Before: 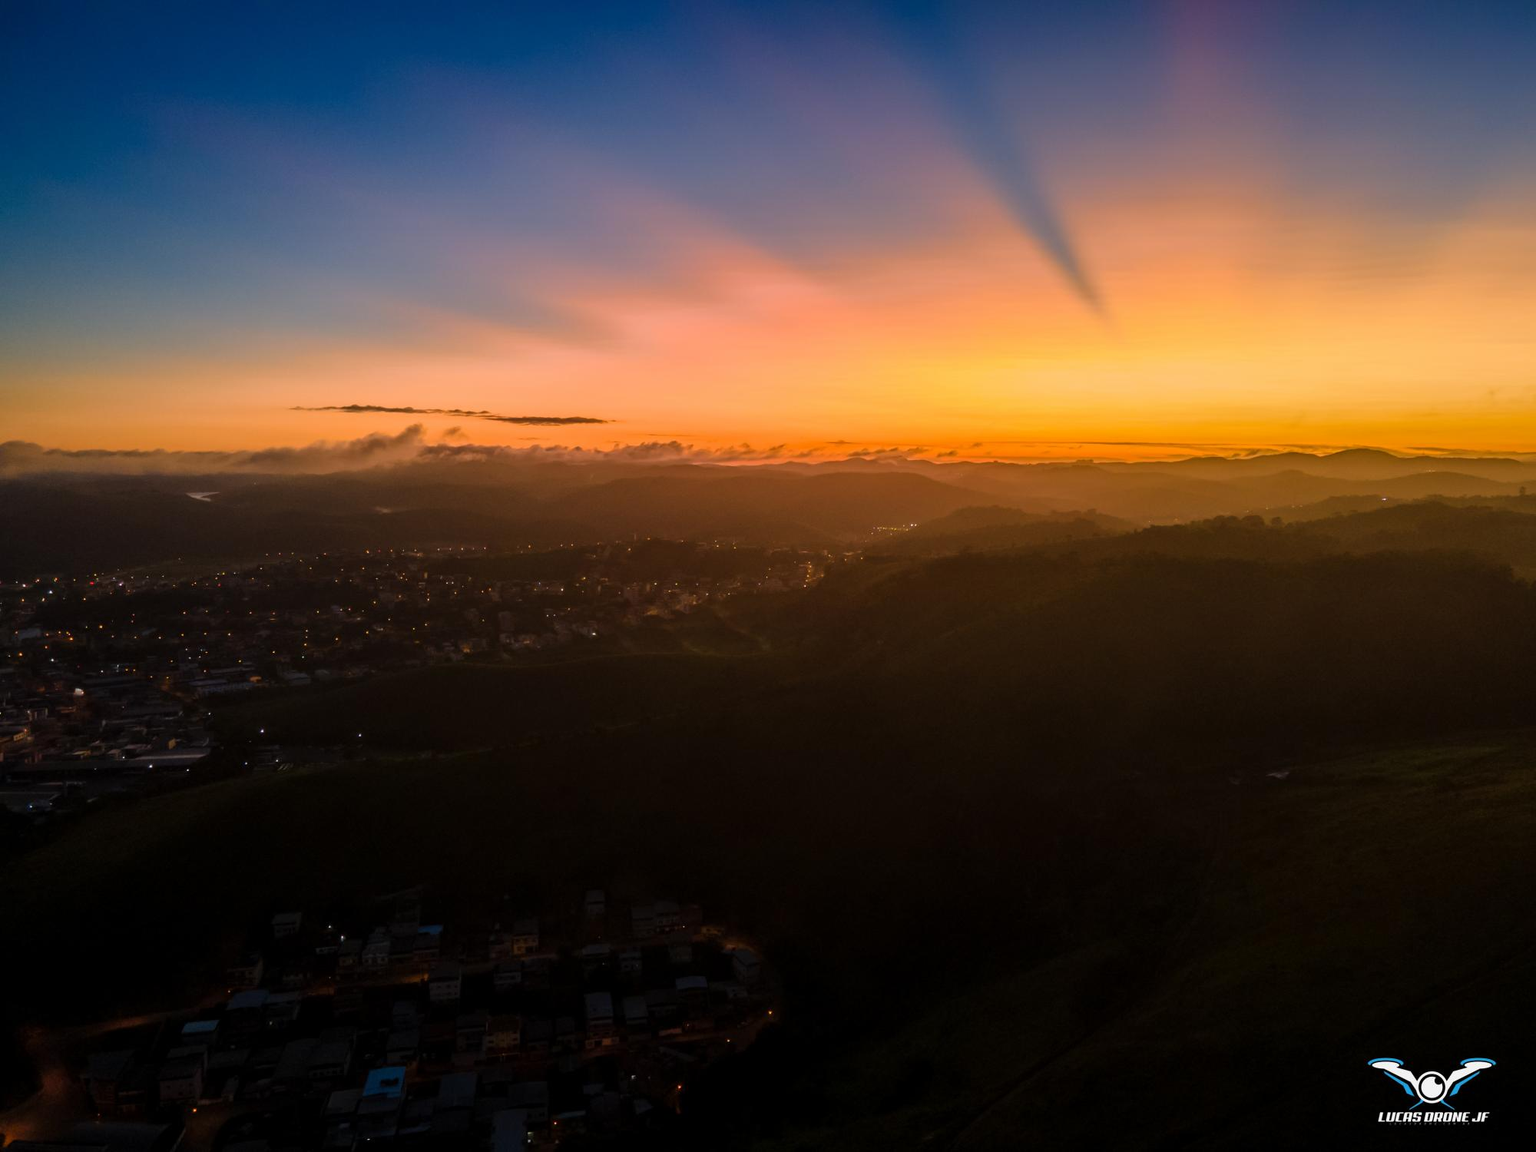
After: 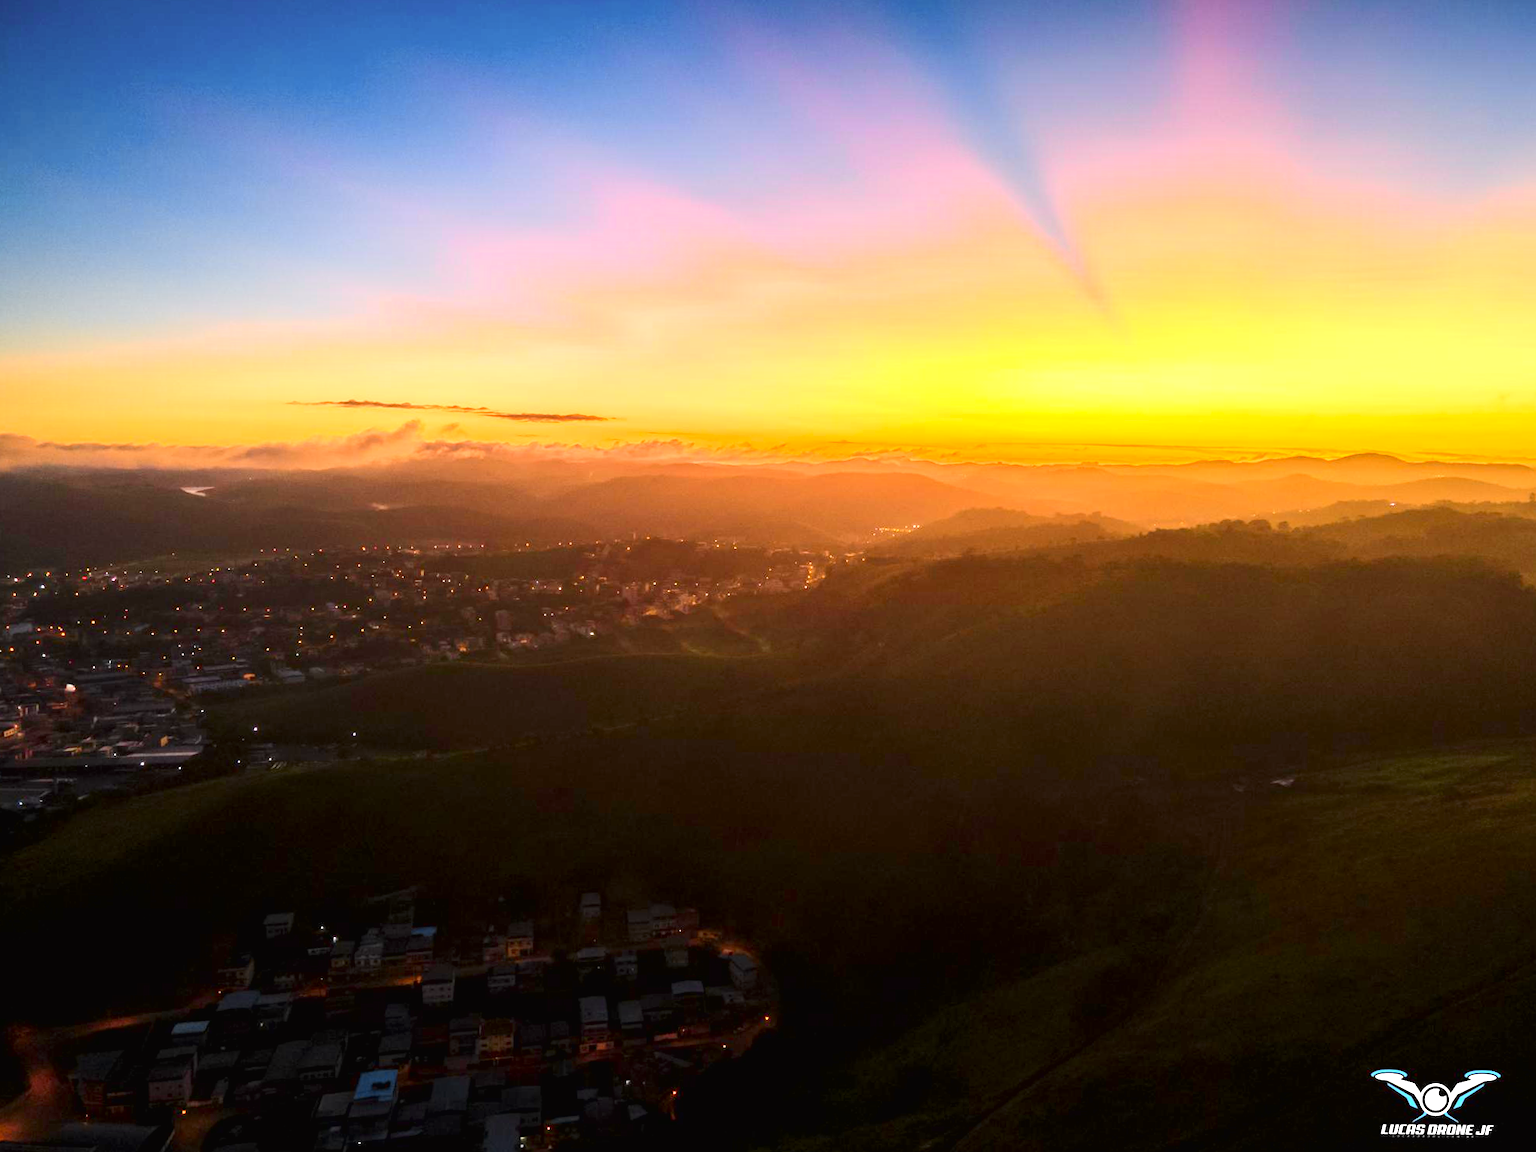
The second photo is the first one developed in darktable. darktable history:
exposure: black level correction 0.001, exposure 1.643 EV, compensate exposure bias true, compensate highlight preservation false
crop and rotate: angle -0.492°
tone curve: curves: ch0 [(0, 0.013) (0.036, 0.045) (0.274, 0.286) (0.566, 0.623) (0.794, 0.827) (1, 0.953)]; ch1 [(0, 0) (0.389, 0.403) (0.462, 0.48) (0.499, 0.5) (0.524, 0.527) (0.57, 0.599) (0.626, 0.65) (0.761, 0.781) (1, 1)]; ch2 [(0, 0) (0.464, 0.478) (0.5, 0.501) (0.533, 0.542) (0.599, 0.613) (0.704, 0.731) (1, 1)], color space Lab, independent channels, preserve colors none
